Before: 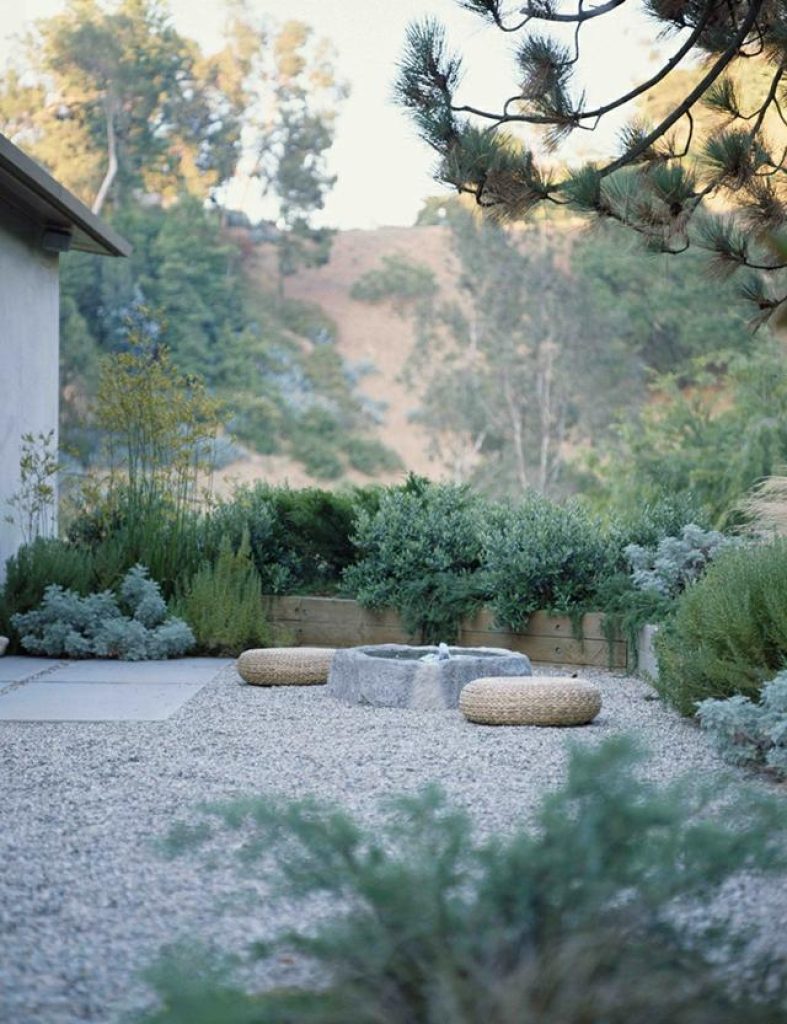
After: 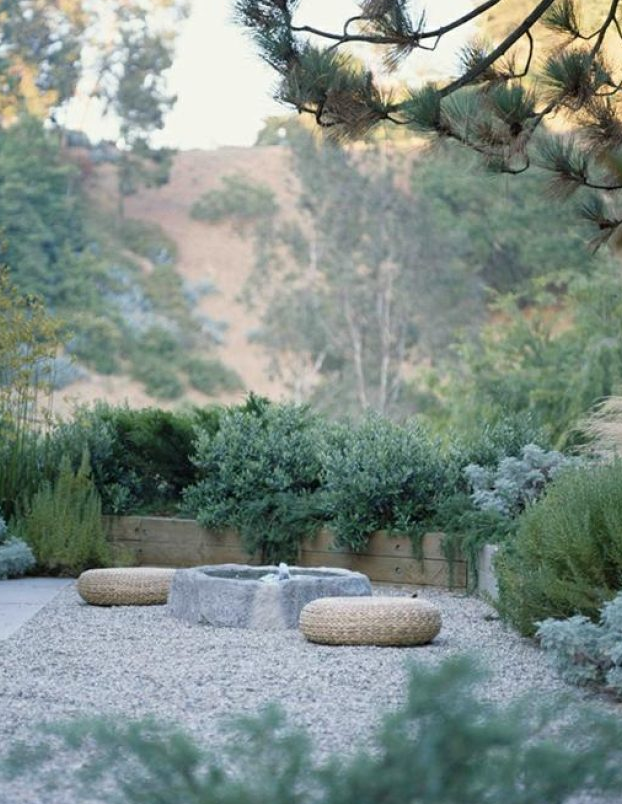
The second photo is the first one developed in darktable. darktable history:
crop and rotate: left 20.468%, top 7.884%, right 0.488%, bottom 13.585%
